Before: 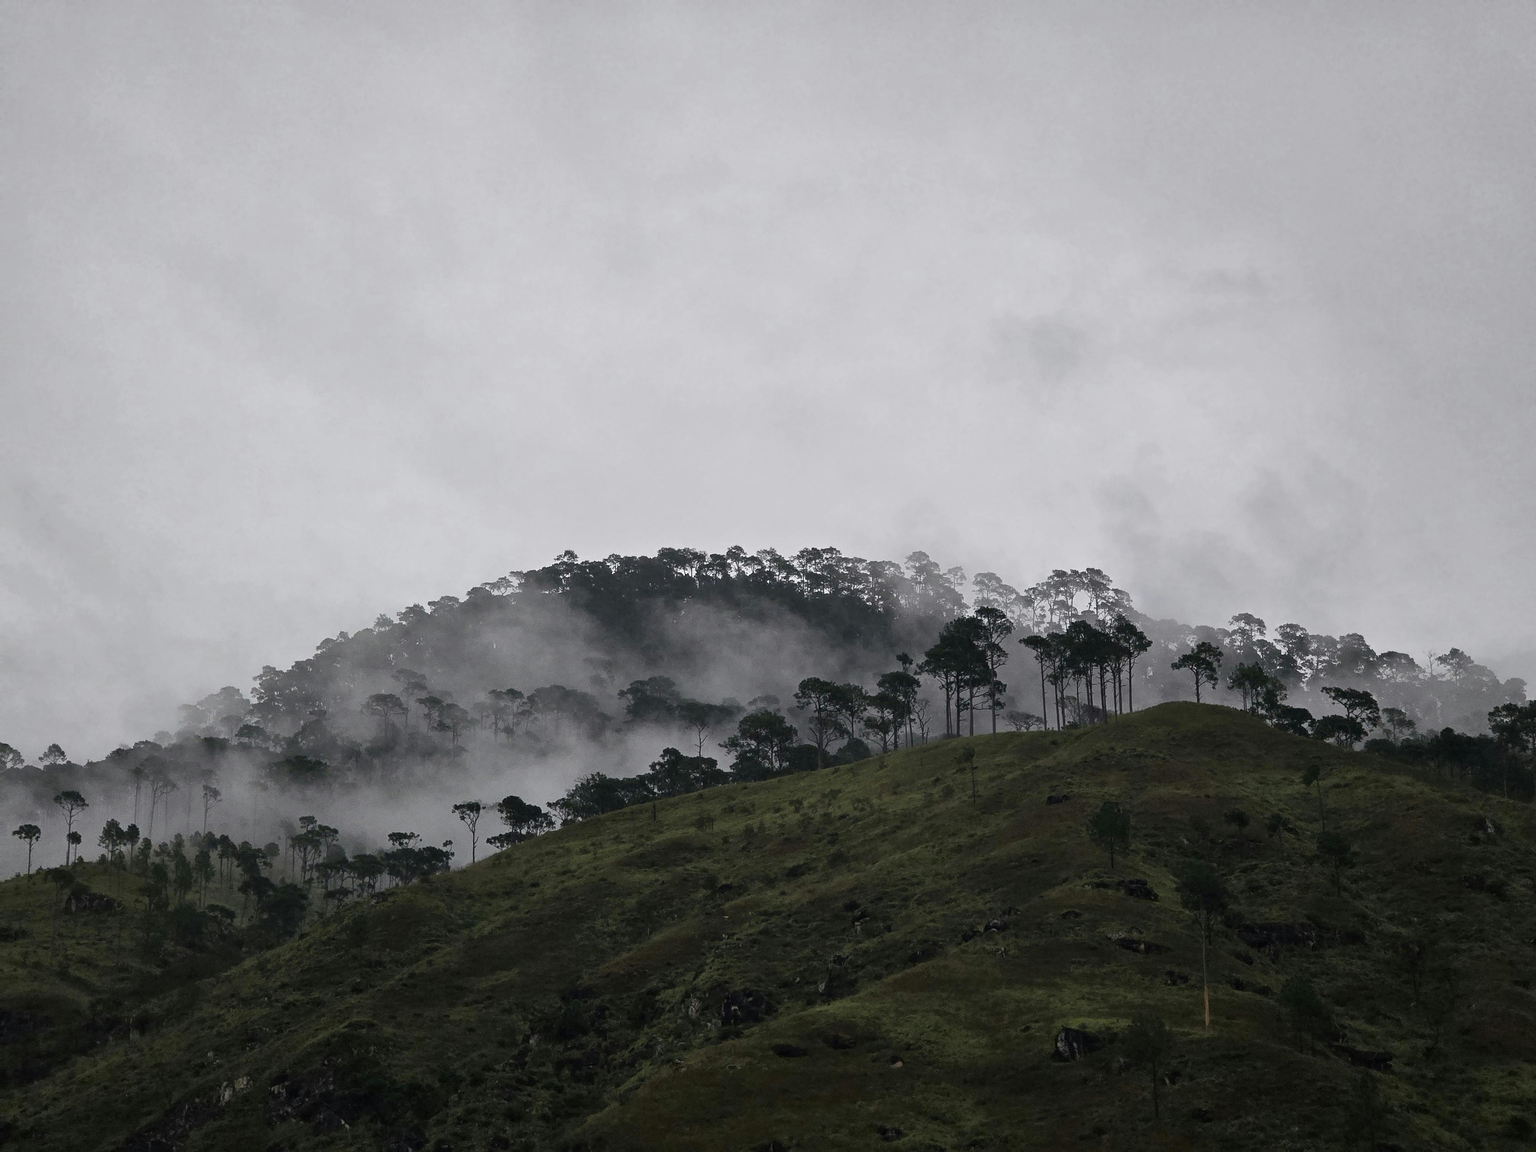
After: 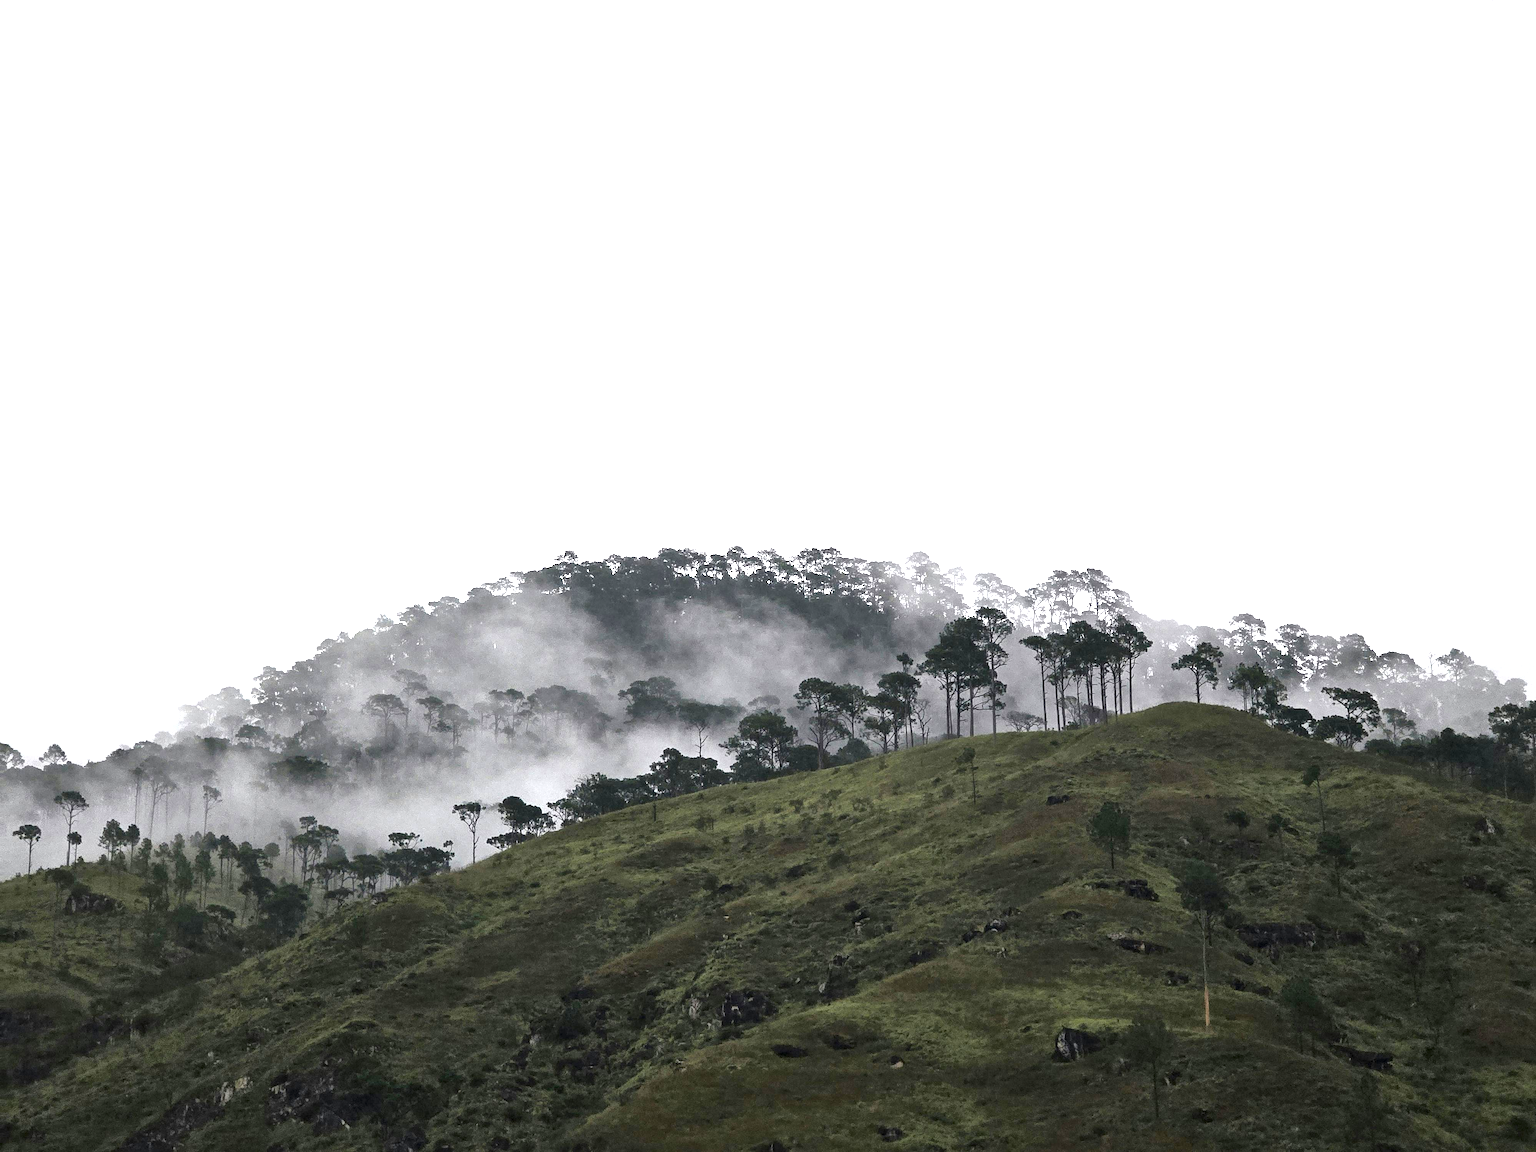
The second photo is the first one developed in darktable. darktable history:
local contrast: mode bilateral grid, contrast 20, coarseness 49, detail 119%, midtone range 0.2
exposure: black level correction 0, exposure 1.488 EV, compensate highlight preservation false
